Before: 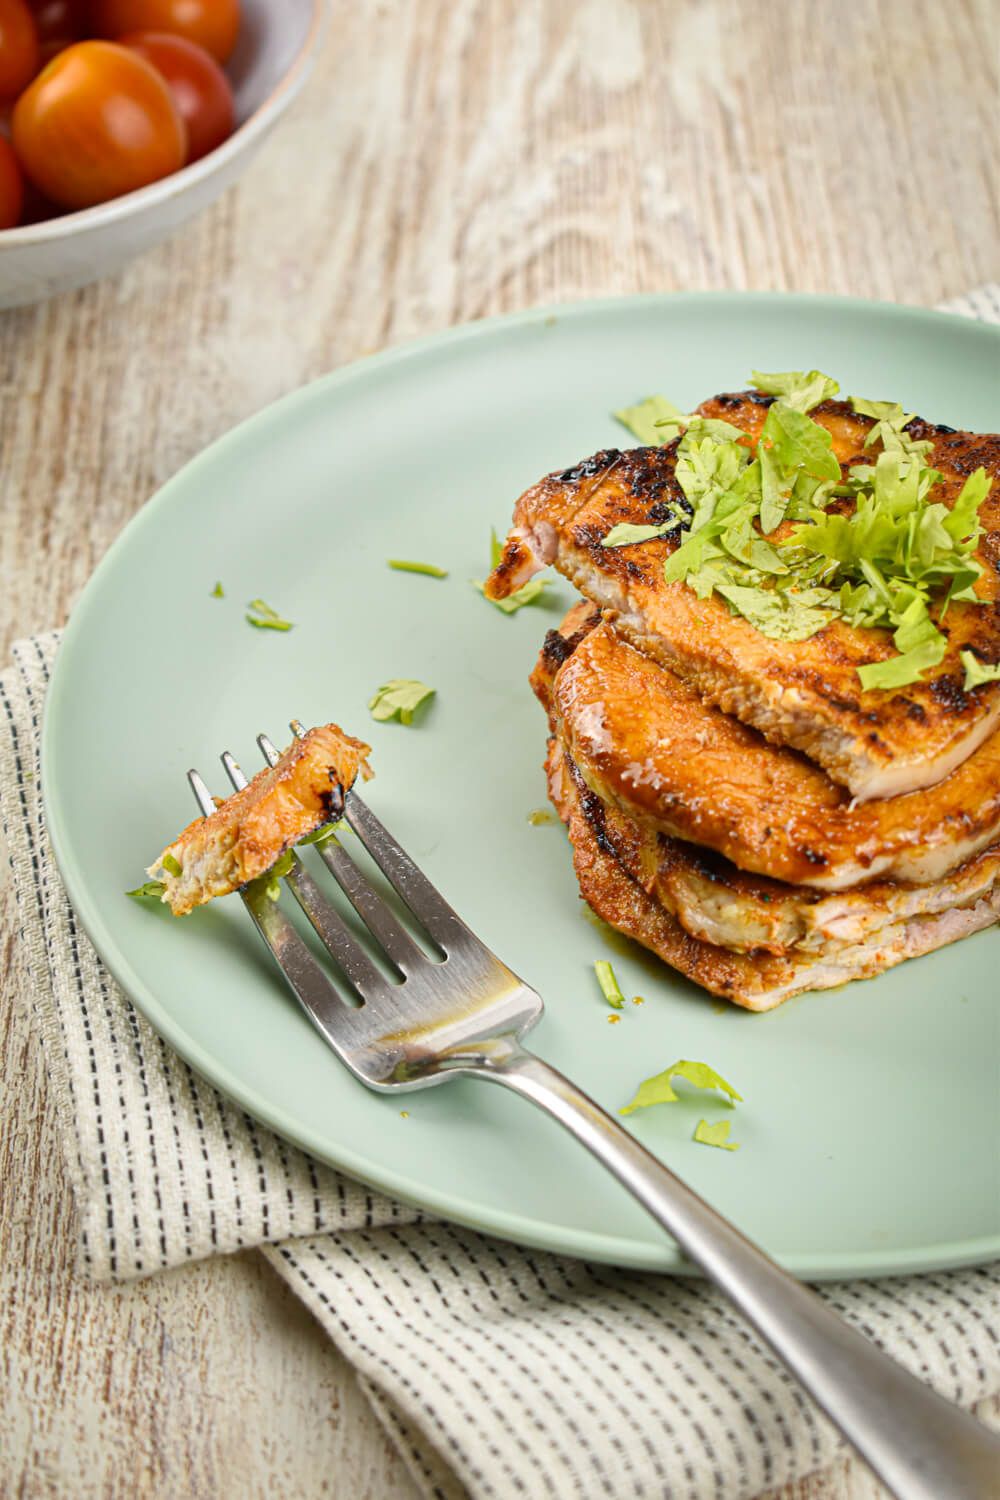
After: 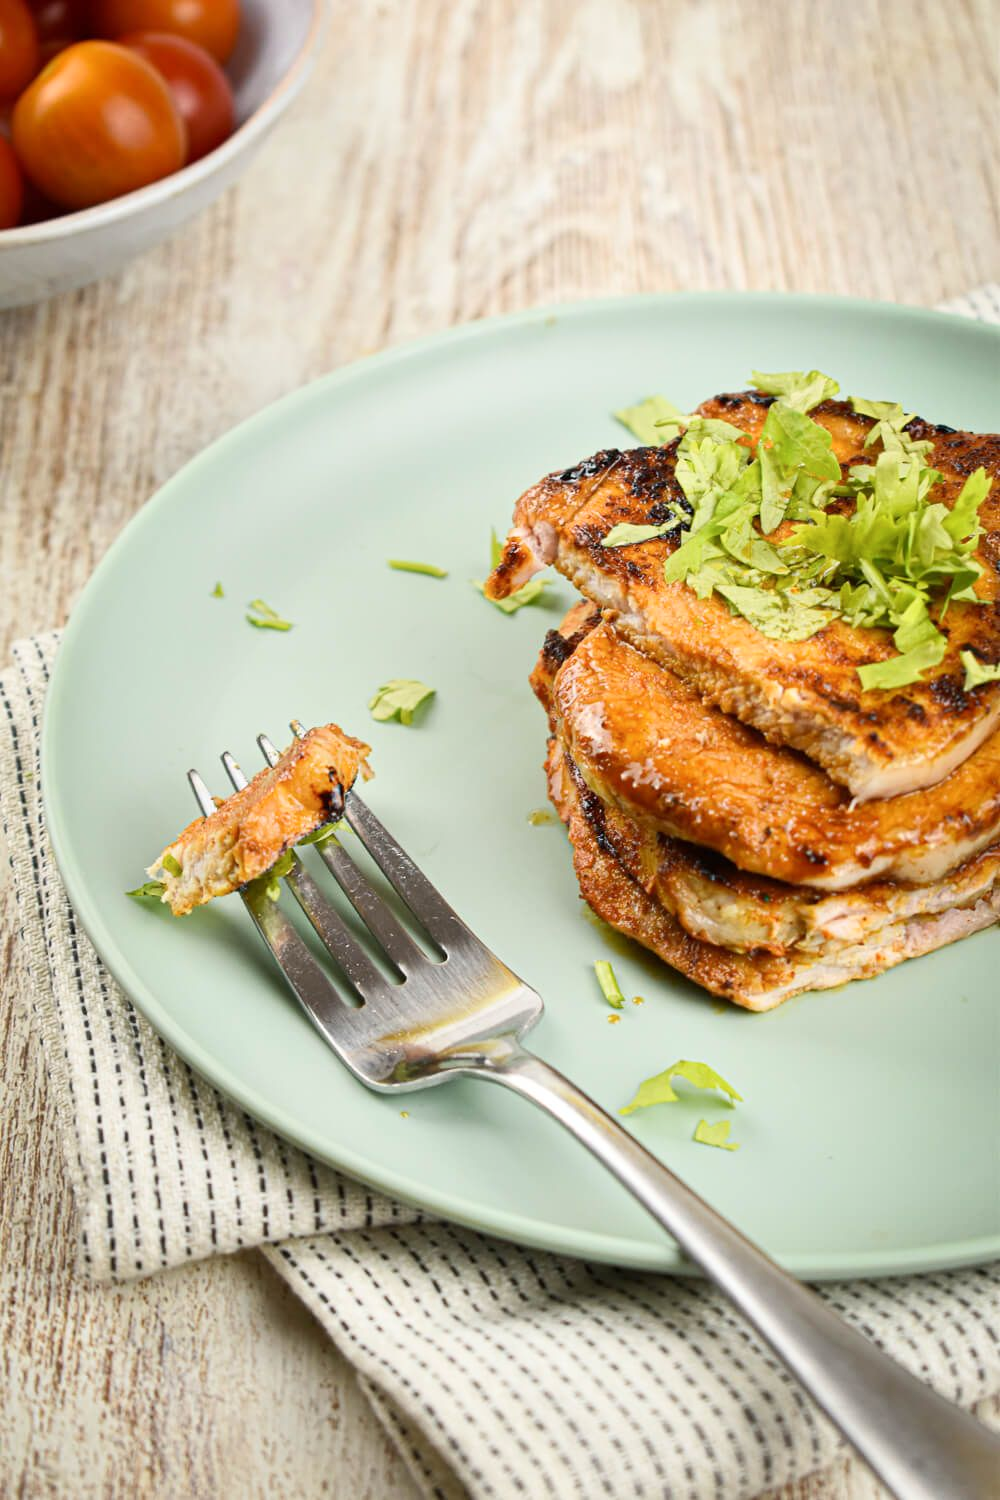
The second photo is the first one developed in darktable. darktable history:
shadows and highlights: shadows -0.76, highlights 40.18
